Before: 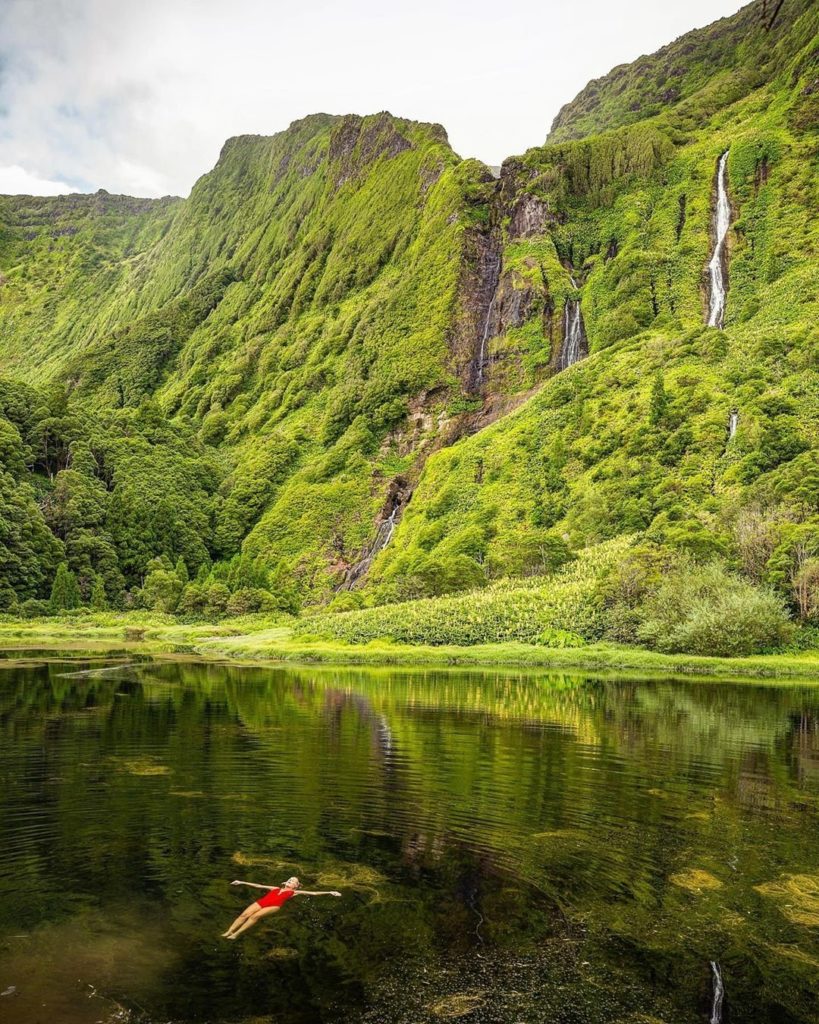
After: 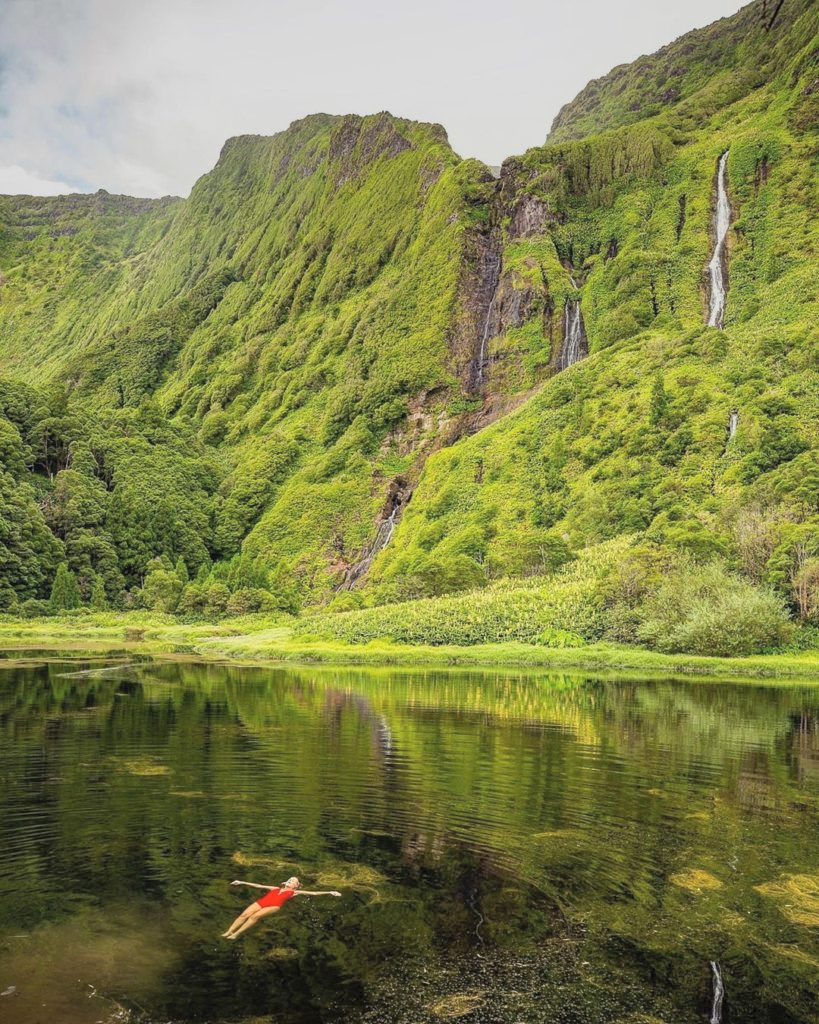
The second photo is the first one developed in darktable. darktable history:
contrast brightness saturation: brightness 0.15
graduated density: on, module defaults
